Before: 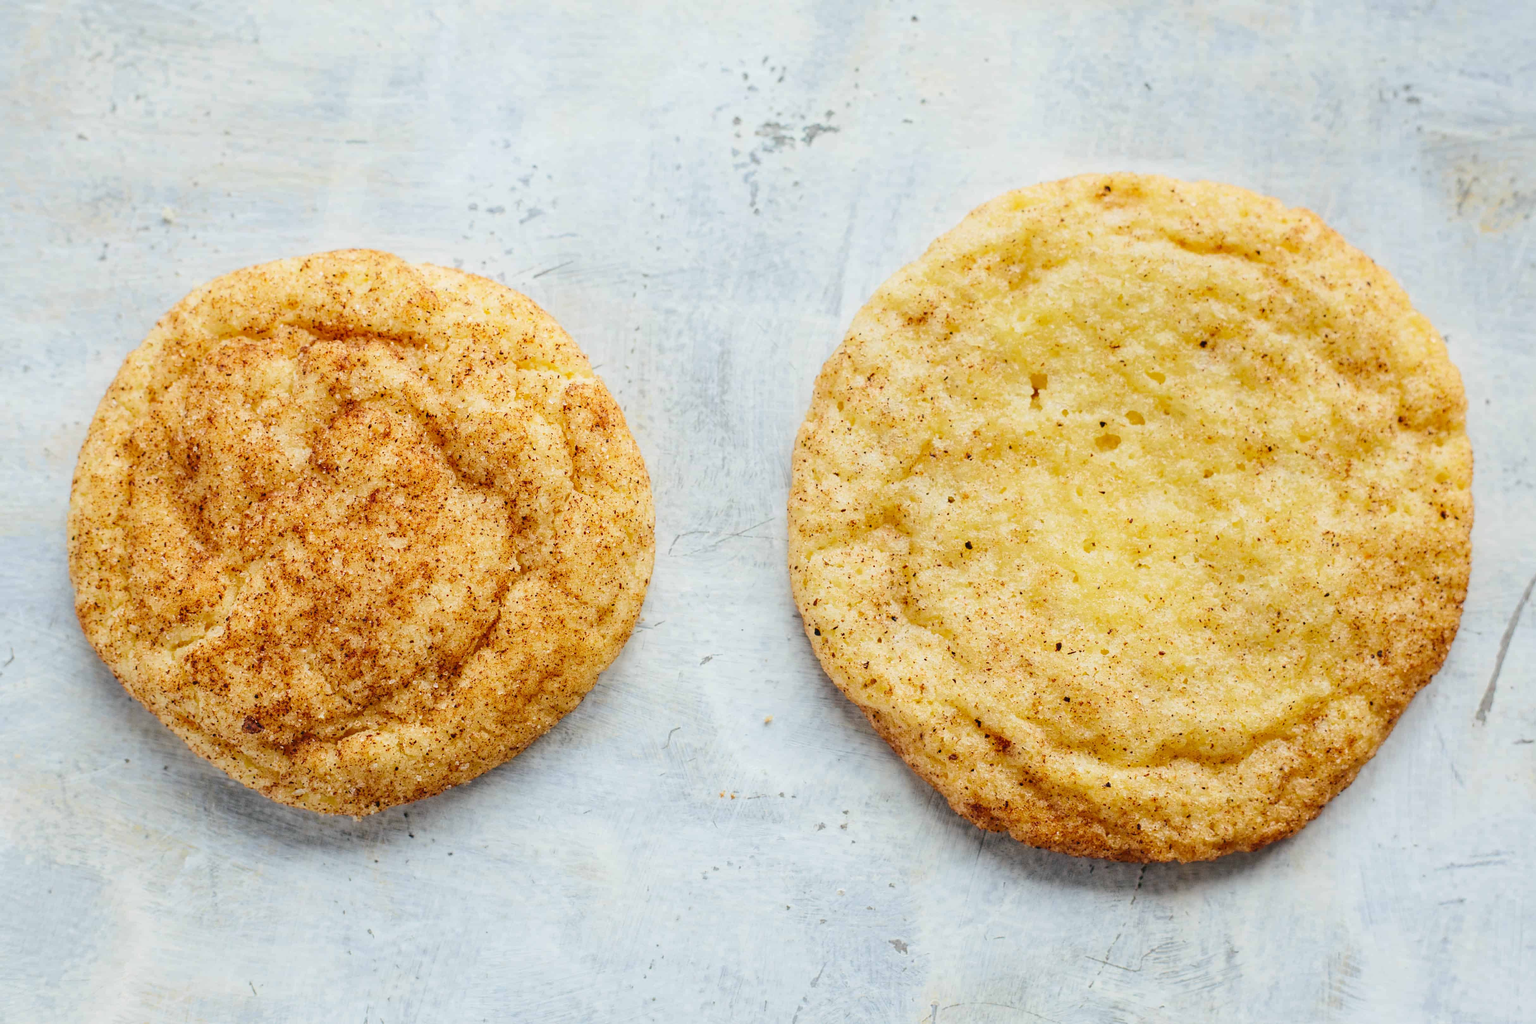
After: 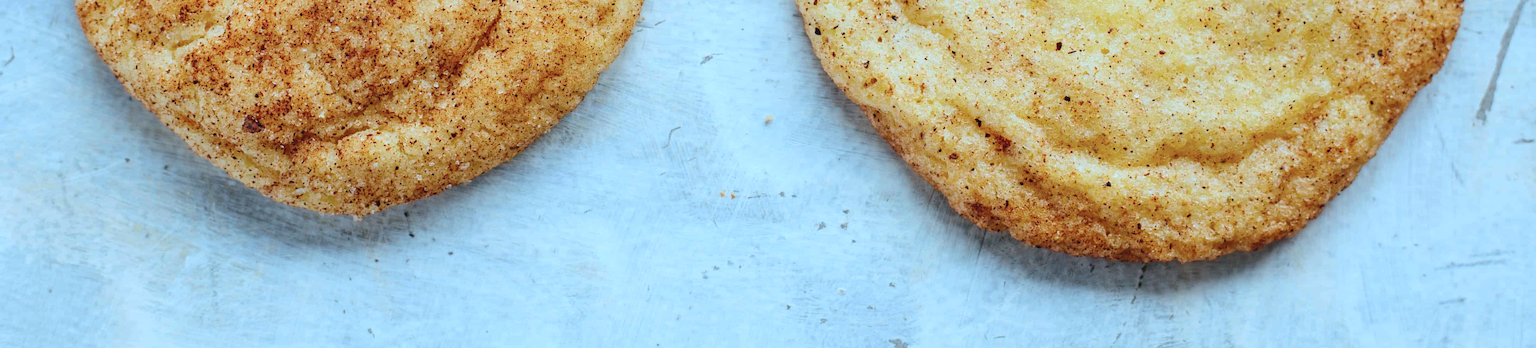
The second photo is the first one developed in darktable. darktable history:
crop and rotate: top 58.704%, bottom 7.253%
color correction: highlights a* -9.83, highlights b* -21.28
